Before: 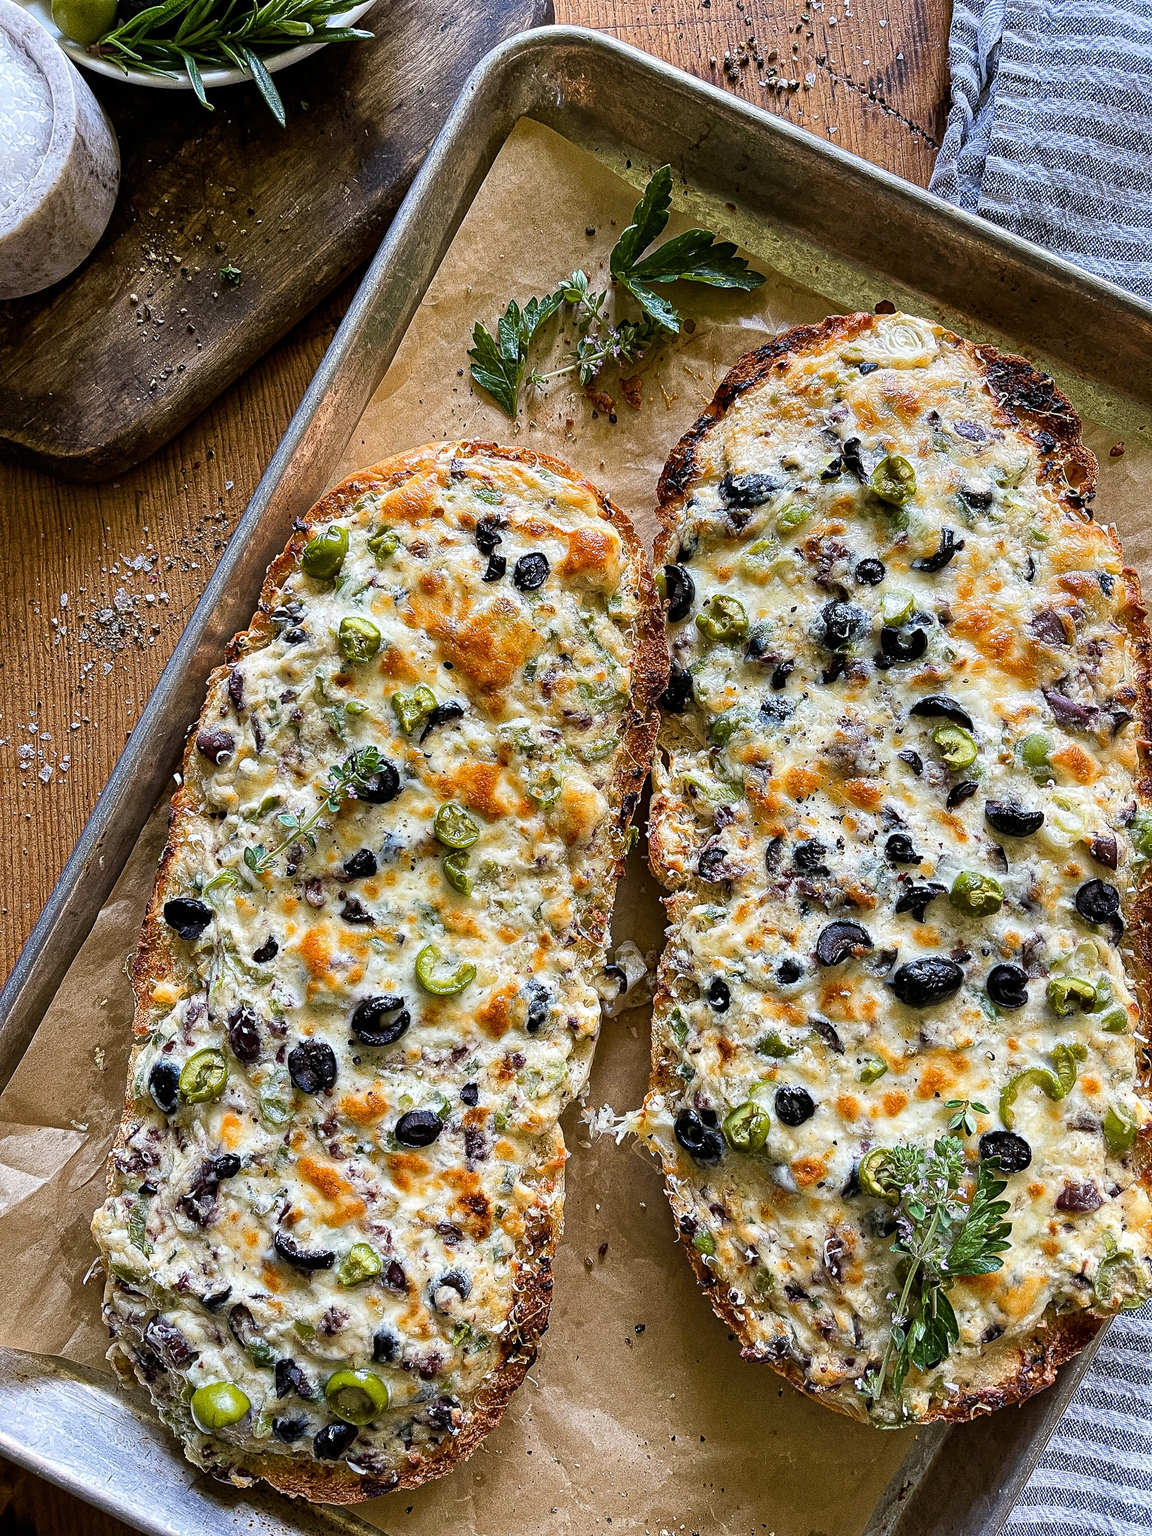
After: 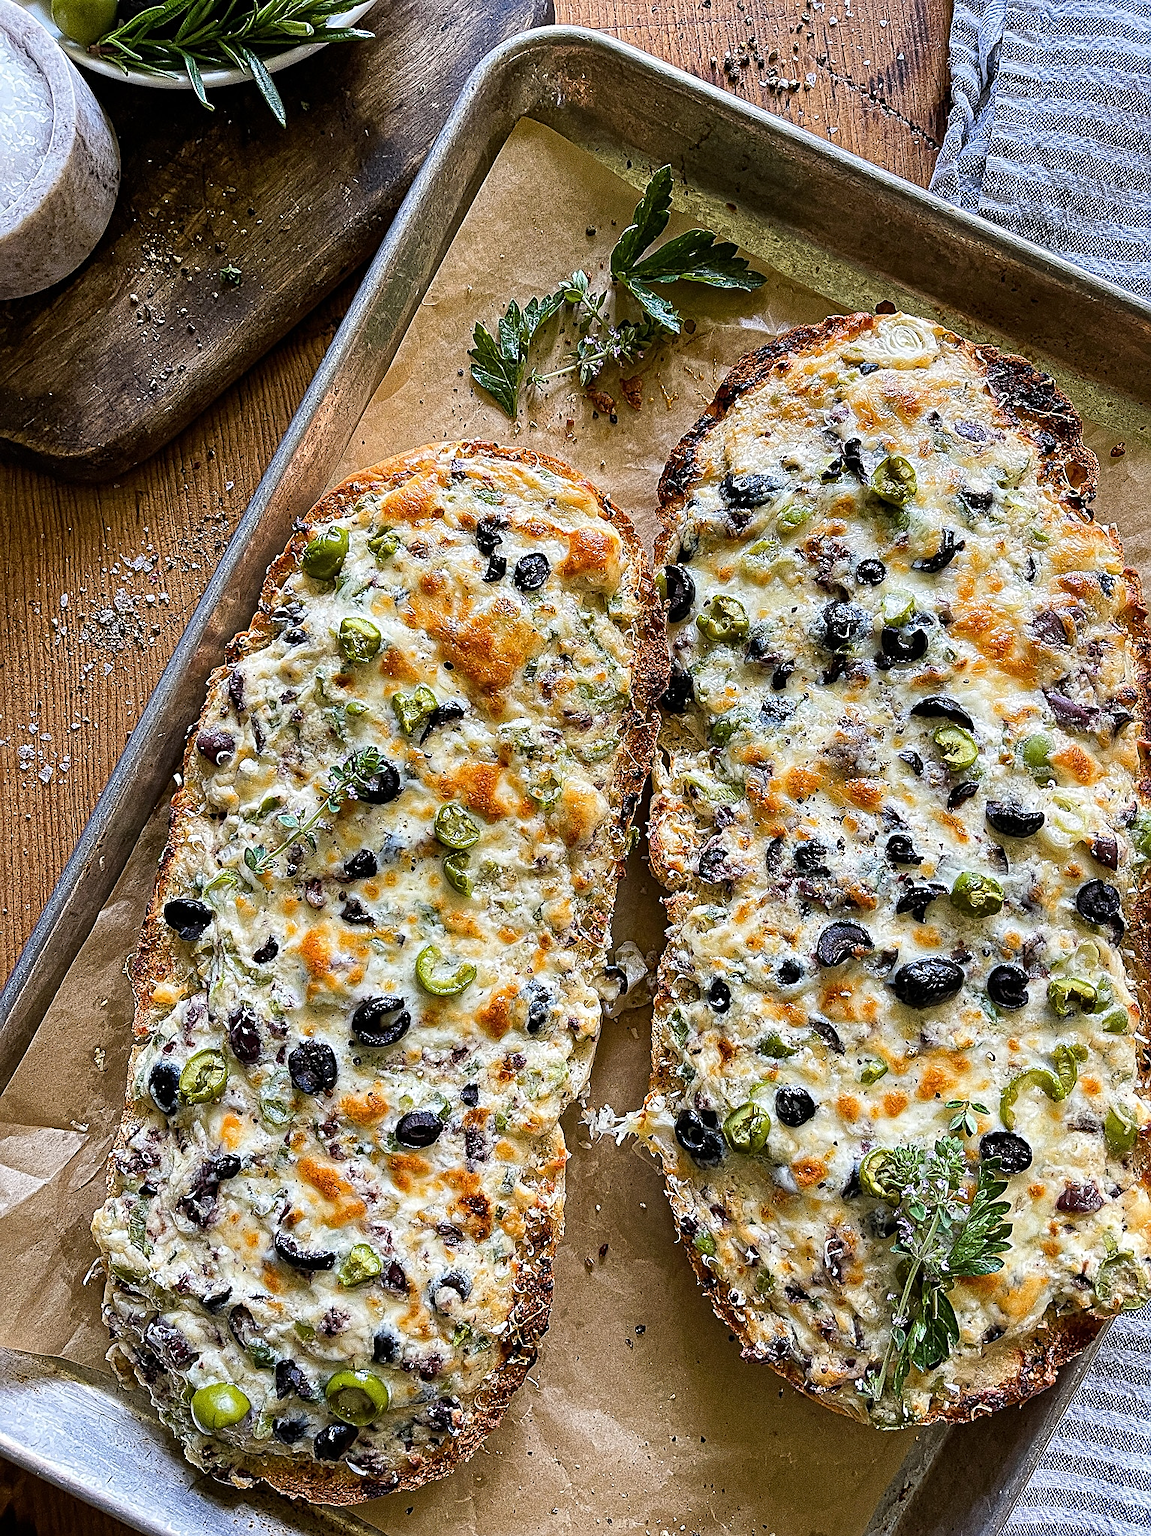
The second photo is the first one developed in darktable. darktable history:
sharpen: amount 0.494
crop: left 0.021%
